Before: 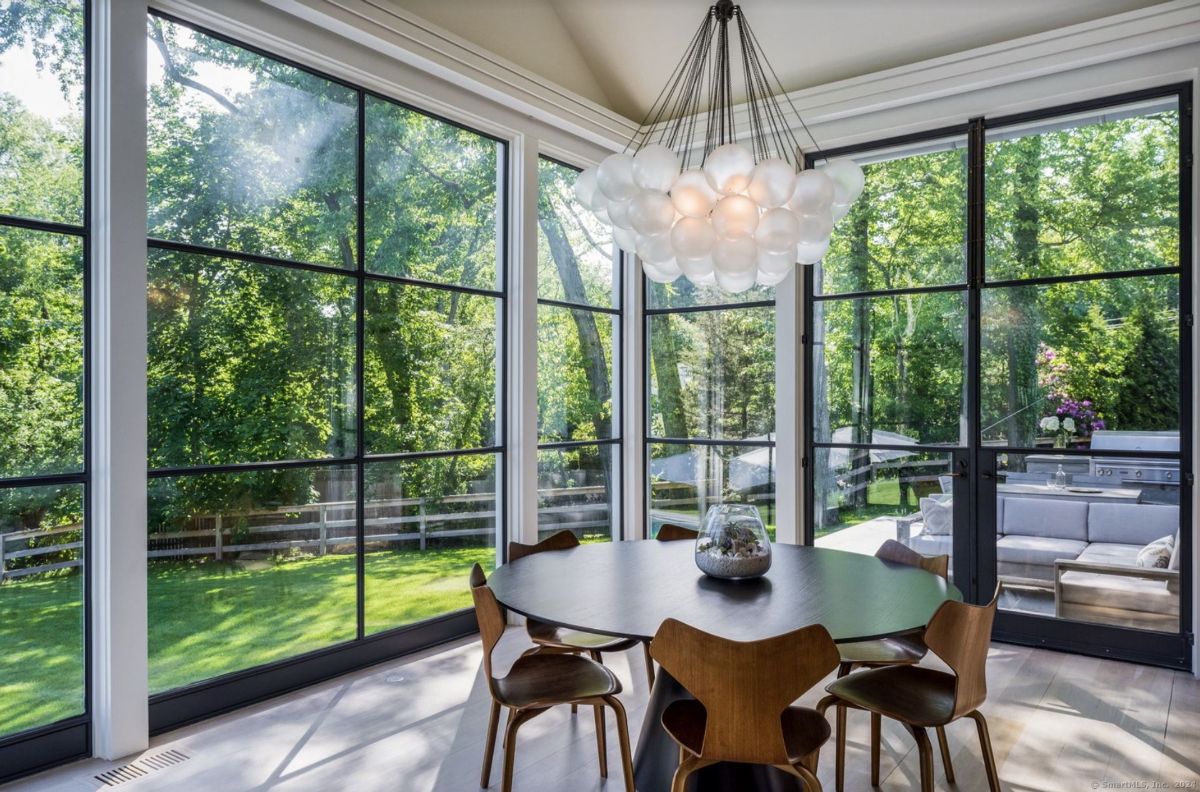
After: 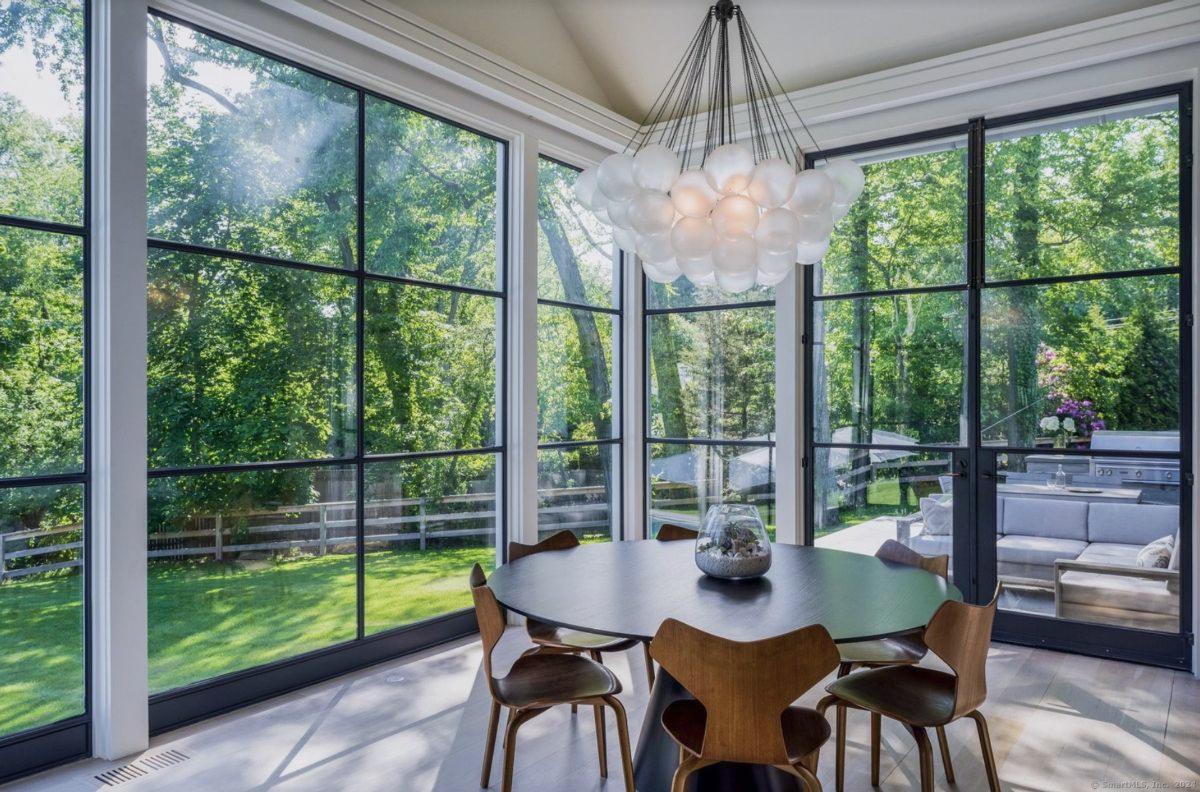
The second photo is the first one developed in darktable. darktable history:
color balance rgb: power › chroma 1.02%, power › hue 252.4°, perceptual saturation grading › global saturation 0.962%, contrast -10.101%
